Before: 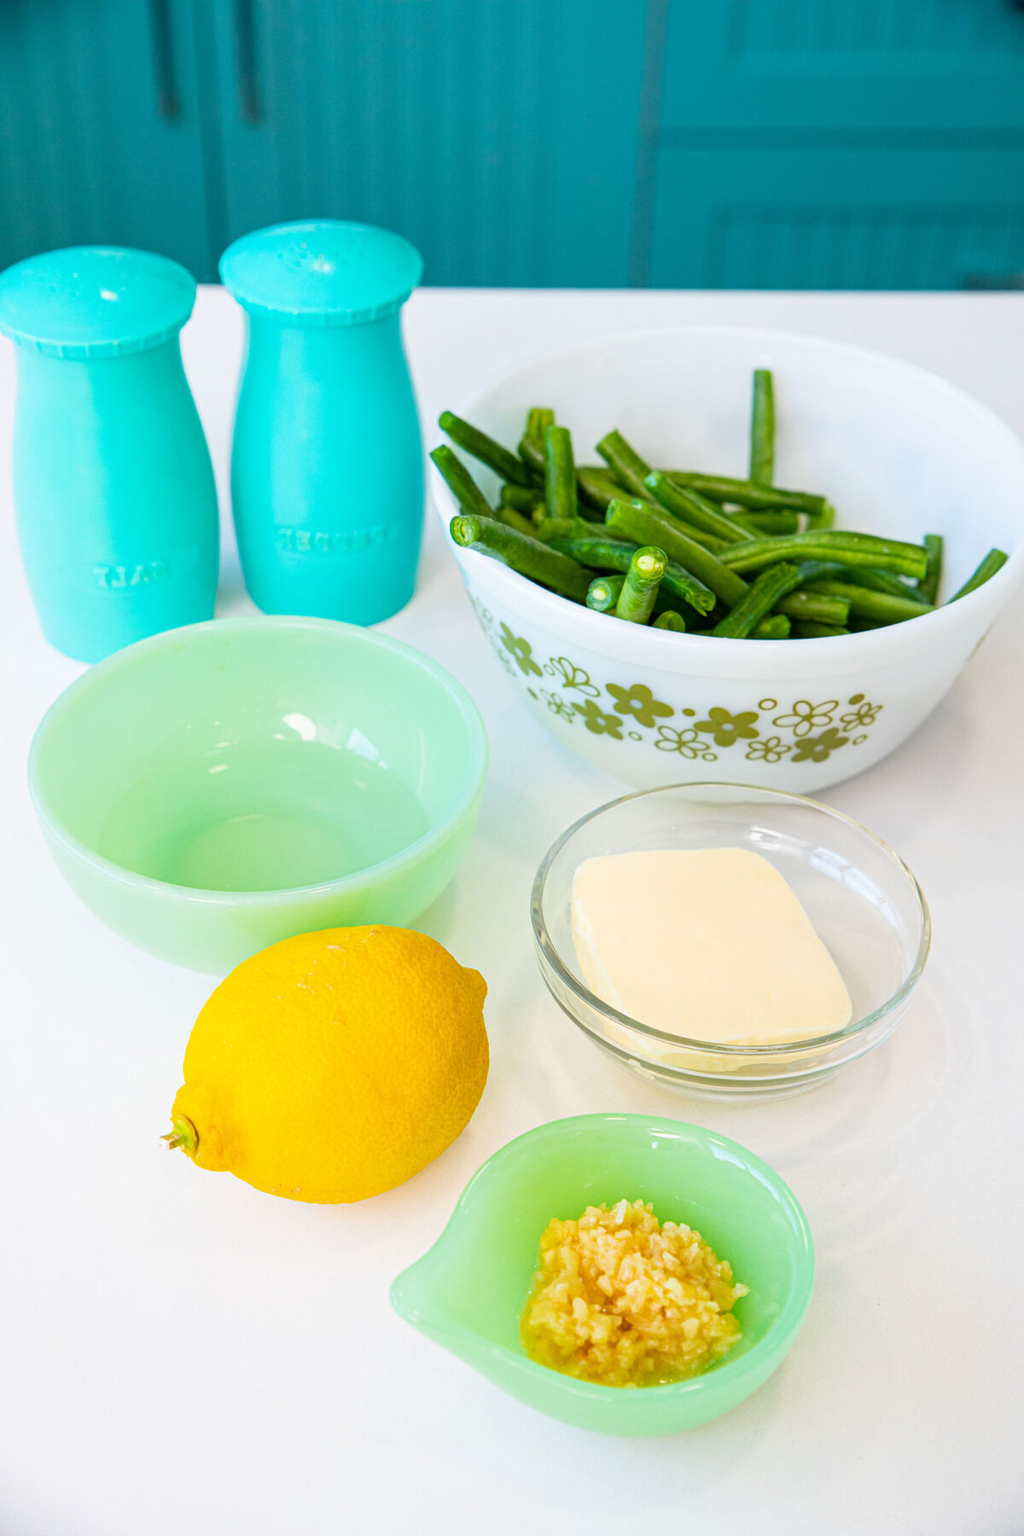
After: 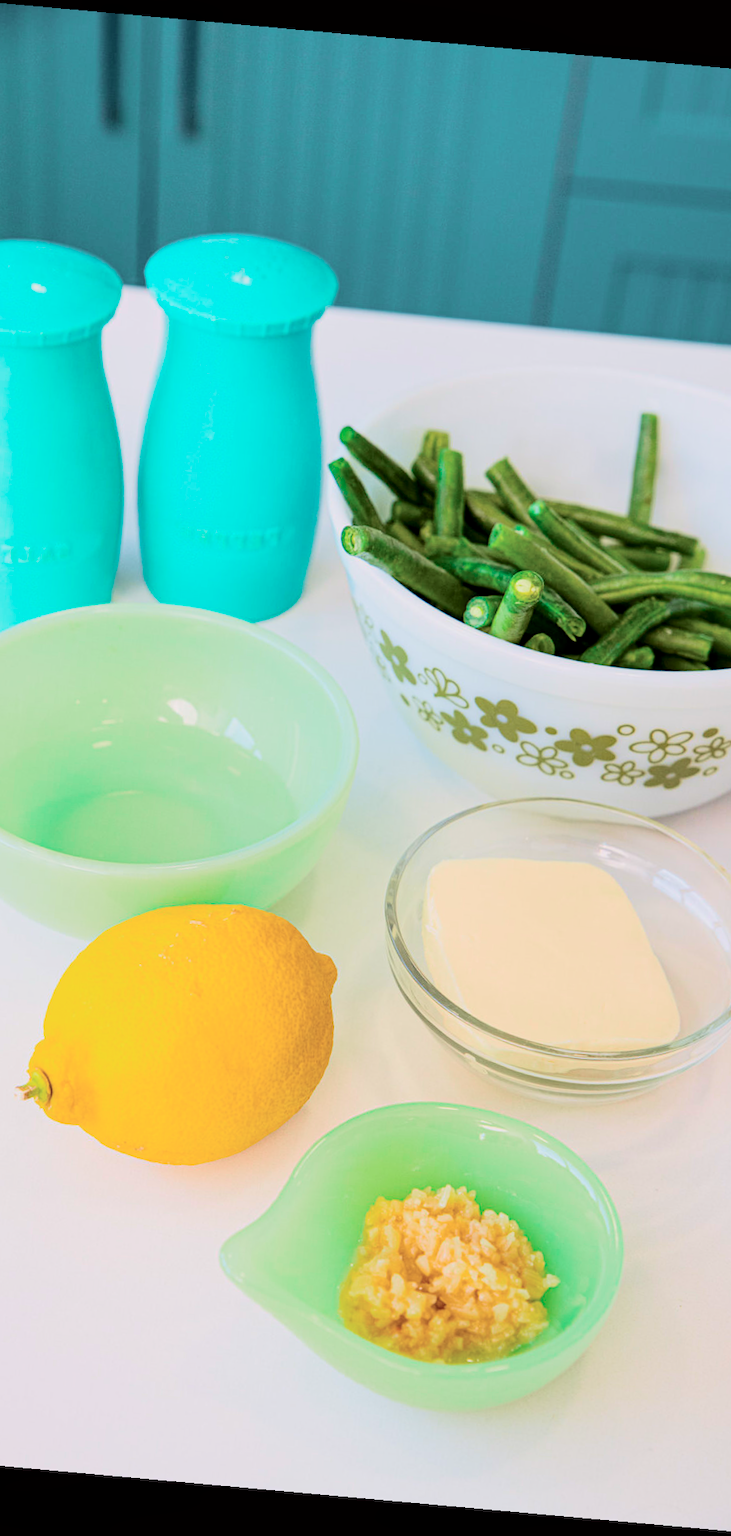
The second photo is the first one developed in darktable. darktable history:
local contrast: highlights 100%, shadows 100%, detail 120%, midtone range 0.2
tone curve: curves: ch0 [(0, 0) (0.049, 0.01) (0.154, 0.081) (0.491, 0.519) (0.748, 0.765) (1, 0.919)]; ch1 [(0, 0) (0.172, 0.123) (0.317, 0.272) (0.401, 0.422) (0.489, 0.496) (0.531, 0.557) (0.615, 0.612) (0.741, 0.783) (1, 1)]; ch2 [(0, 0) (0.411, 0.424) (0.483, 0.478) (0.544, 0.56) (0.686, 0.638) (1, 1)], color space Lab, independent channels, preserve colors none
crop and rotate: left 15.446%, right 17.836%
rotate and perspective: rotation 5.12°, automatic cropping off
